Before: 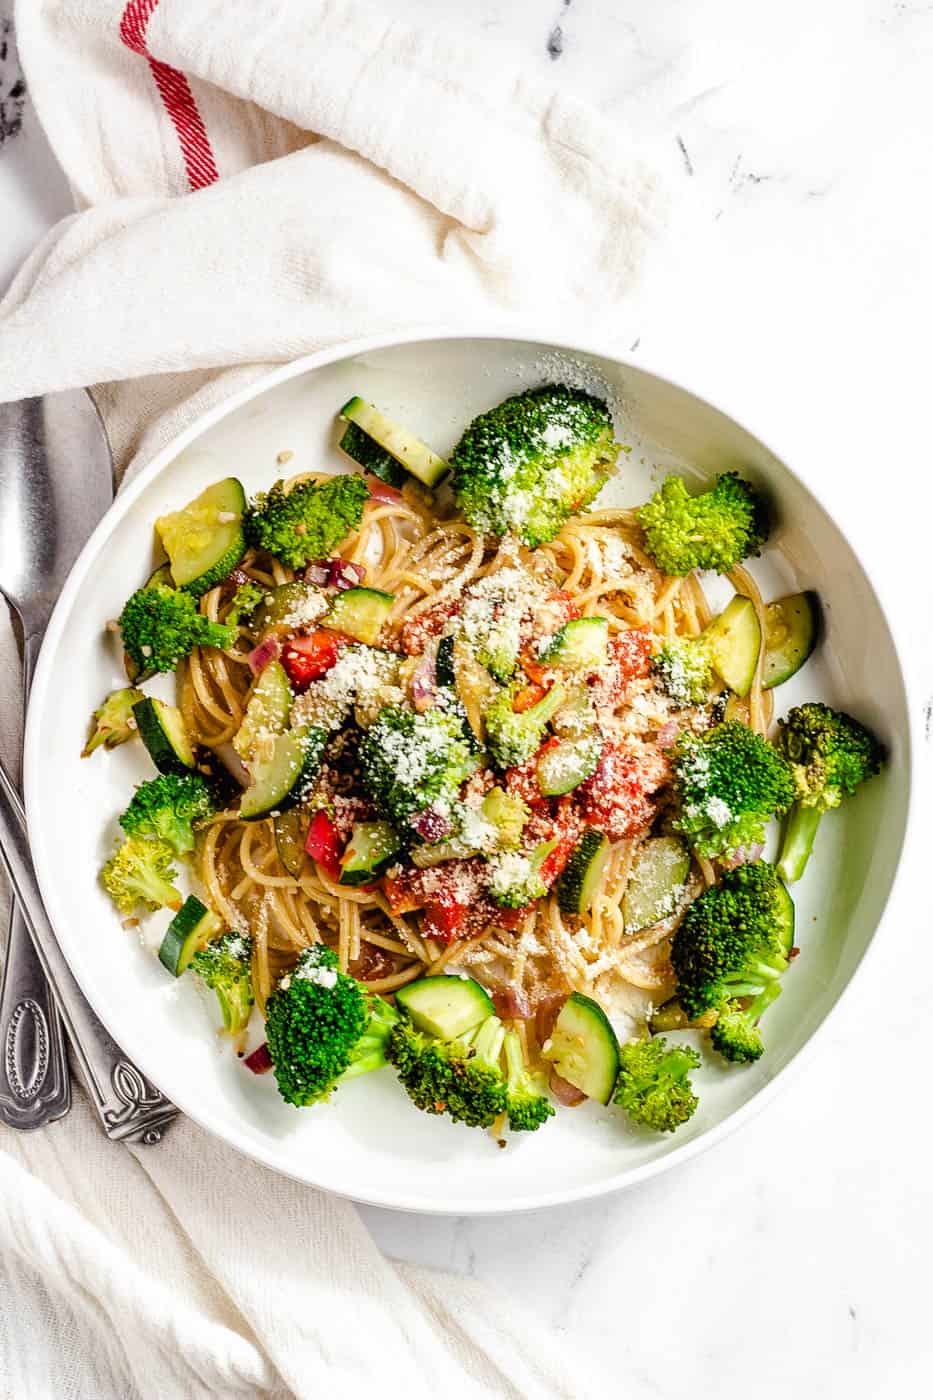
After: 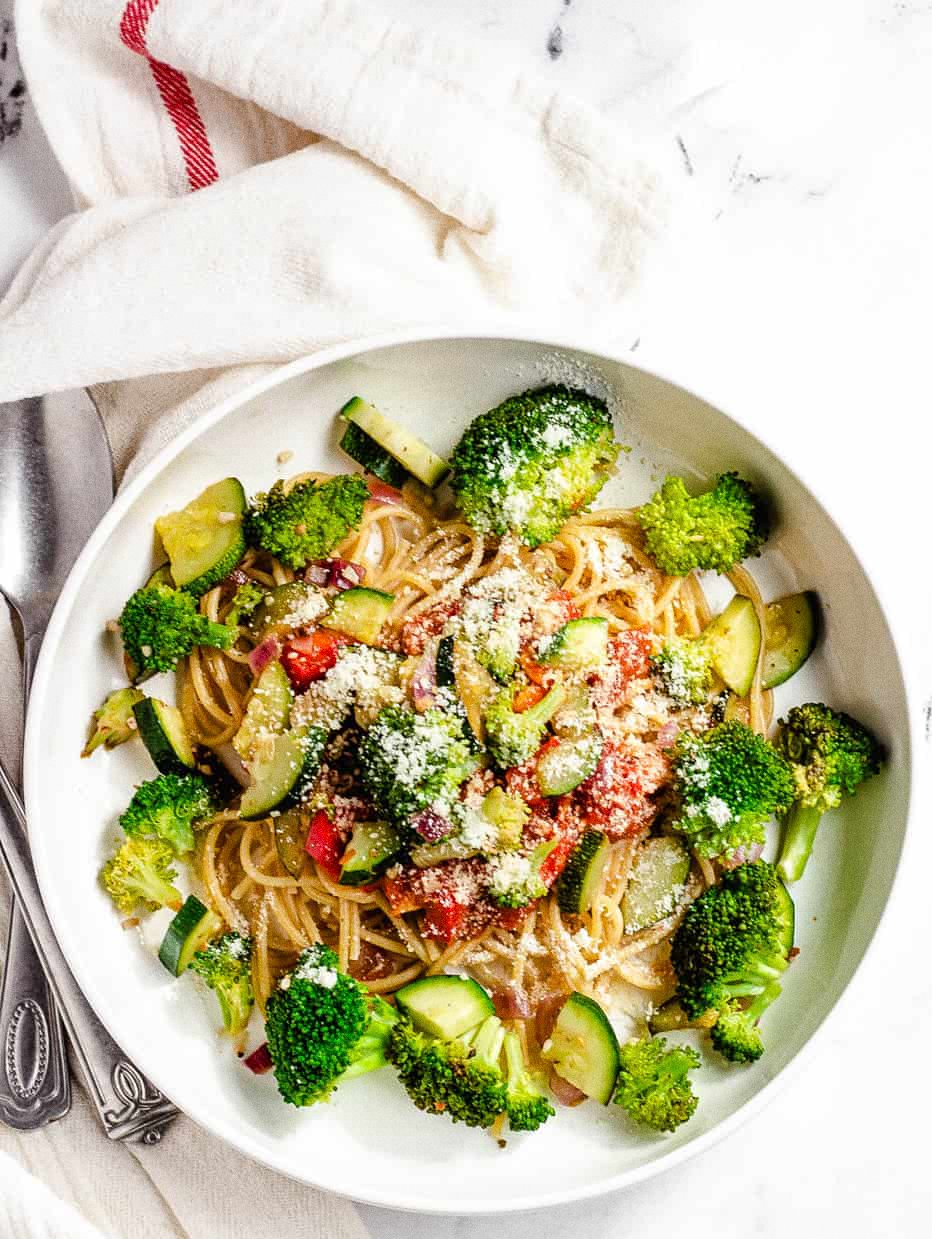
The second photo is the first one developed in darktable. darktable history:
grain: coarseness 0.47 ISO
crop and rotate: top 0%, bottom 11.49%
